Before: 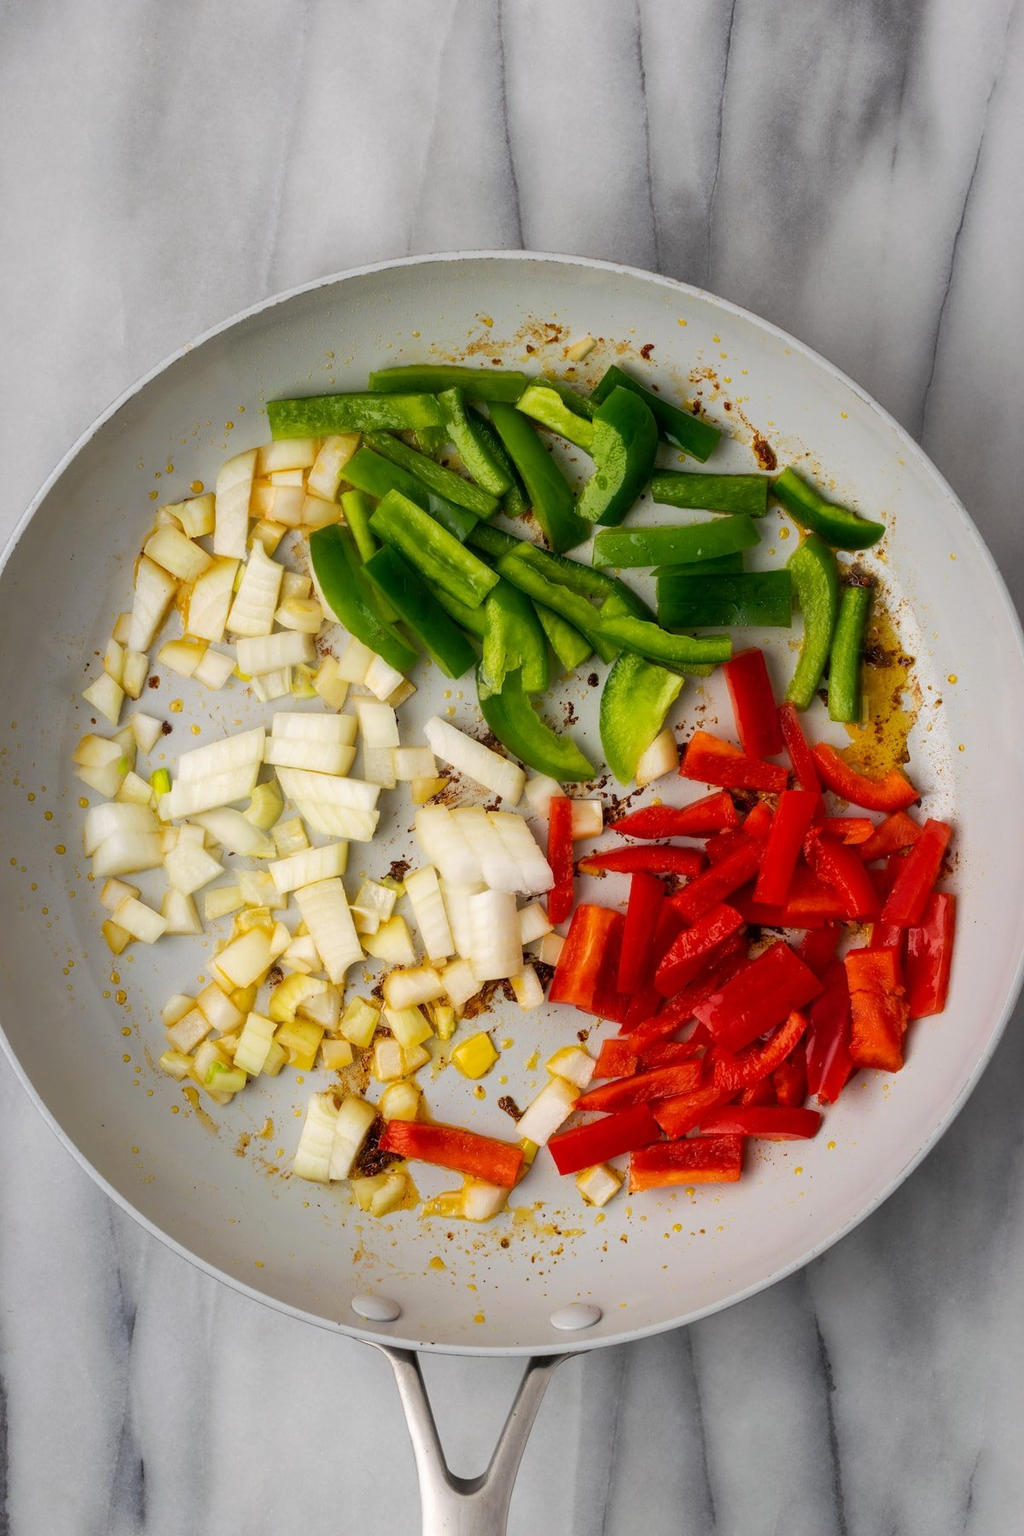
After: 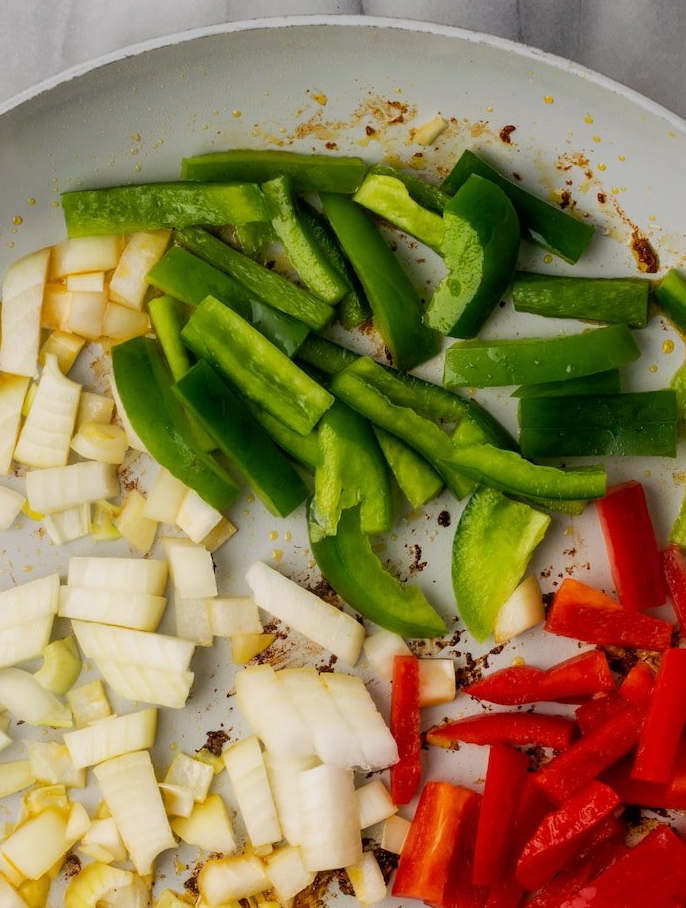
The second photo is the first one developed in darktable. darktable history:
crop: left 20.932%, top 15.471%, right 21.848%, bottom 34.081%
filmic rgb: black relative exposure -11.35 EV, white relative exposure 3.22 EV, hardness 6.76, color science v6 (2022)
